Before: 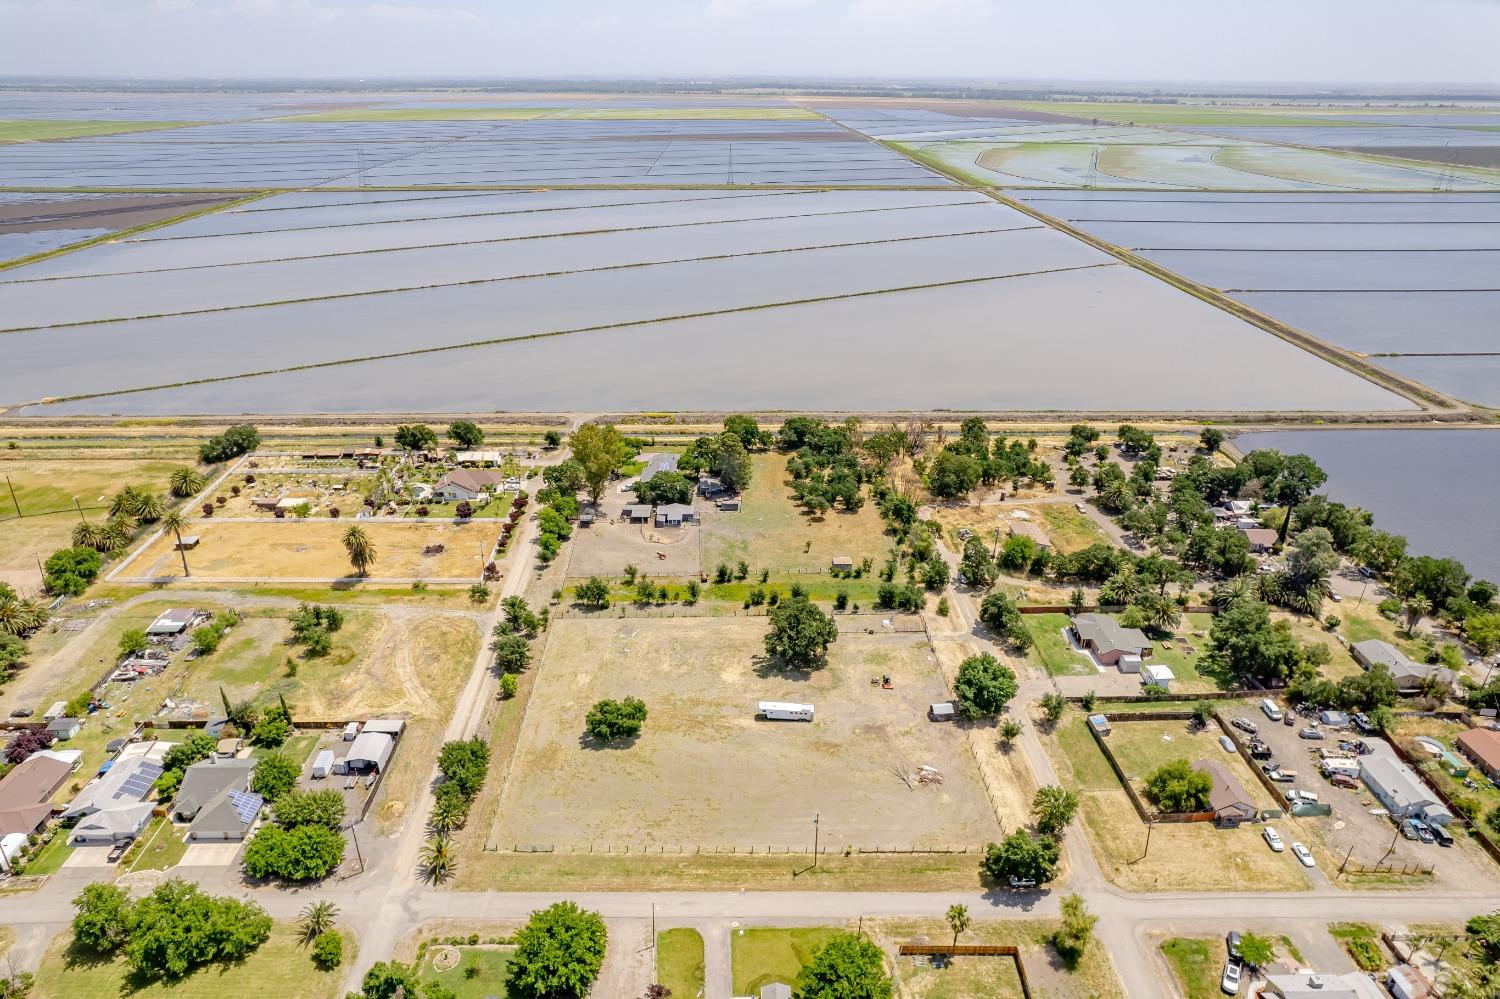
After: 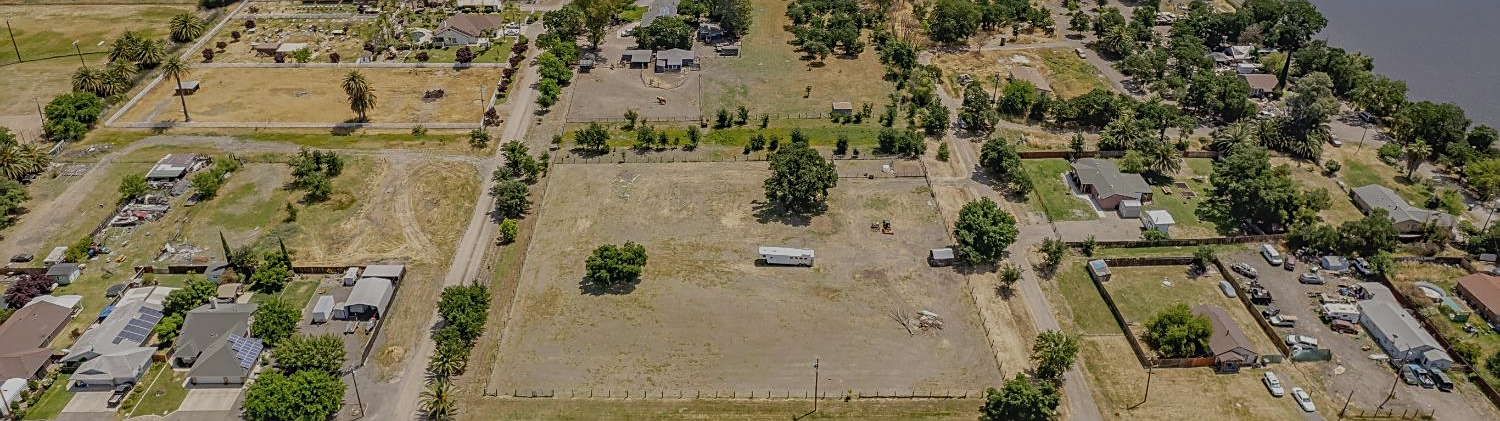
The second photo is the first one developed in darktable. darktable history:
exposure: black level correction -0.016, exposure -1.091 EV, compensate exposure bias true, compensate highlight preservation false
crop: top 45.614%, bottom 12.227%
sharpen: on, module defaults
local contrast: on, module defaults
shadows and highlights: shadows 0.057, highlights 38.04
